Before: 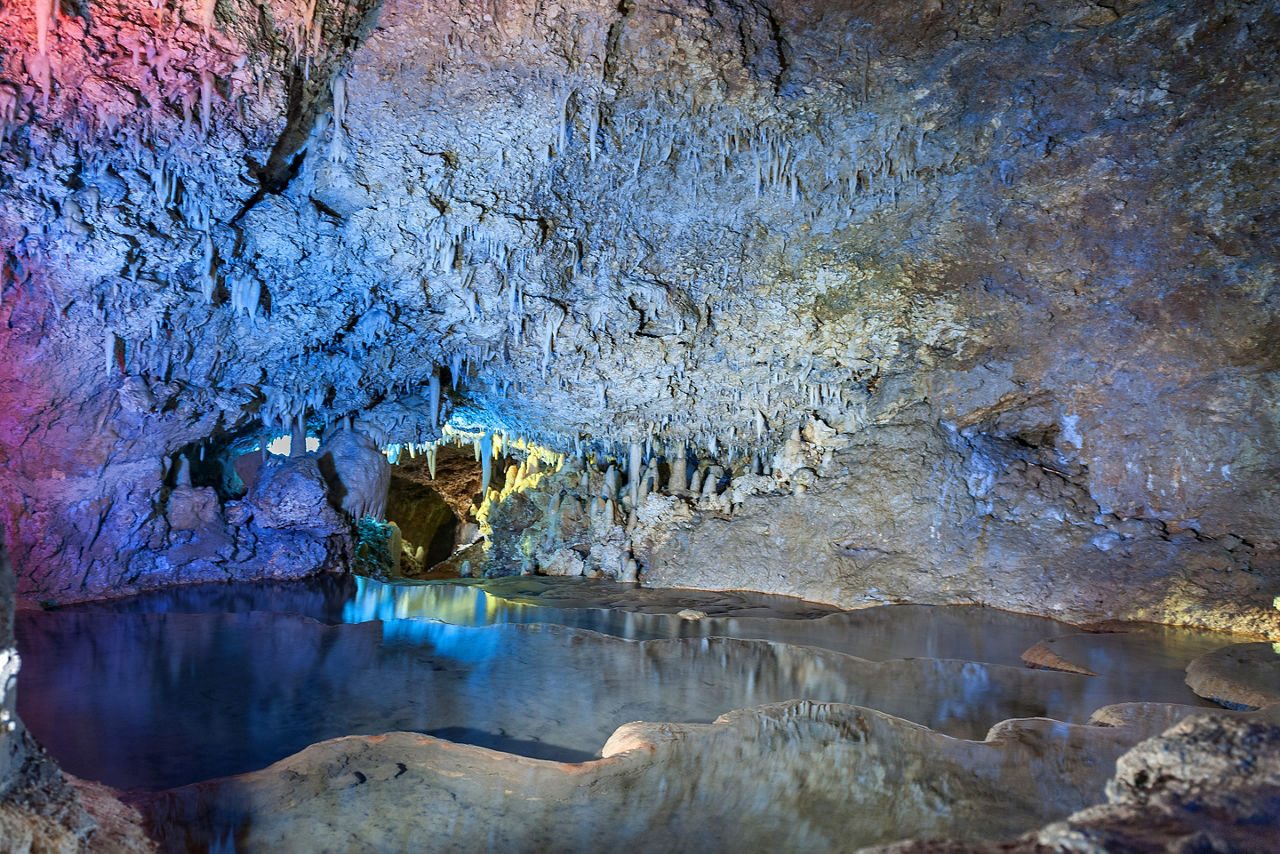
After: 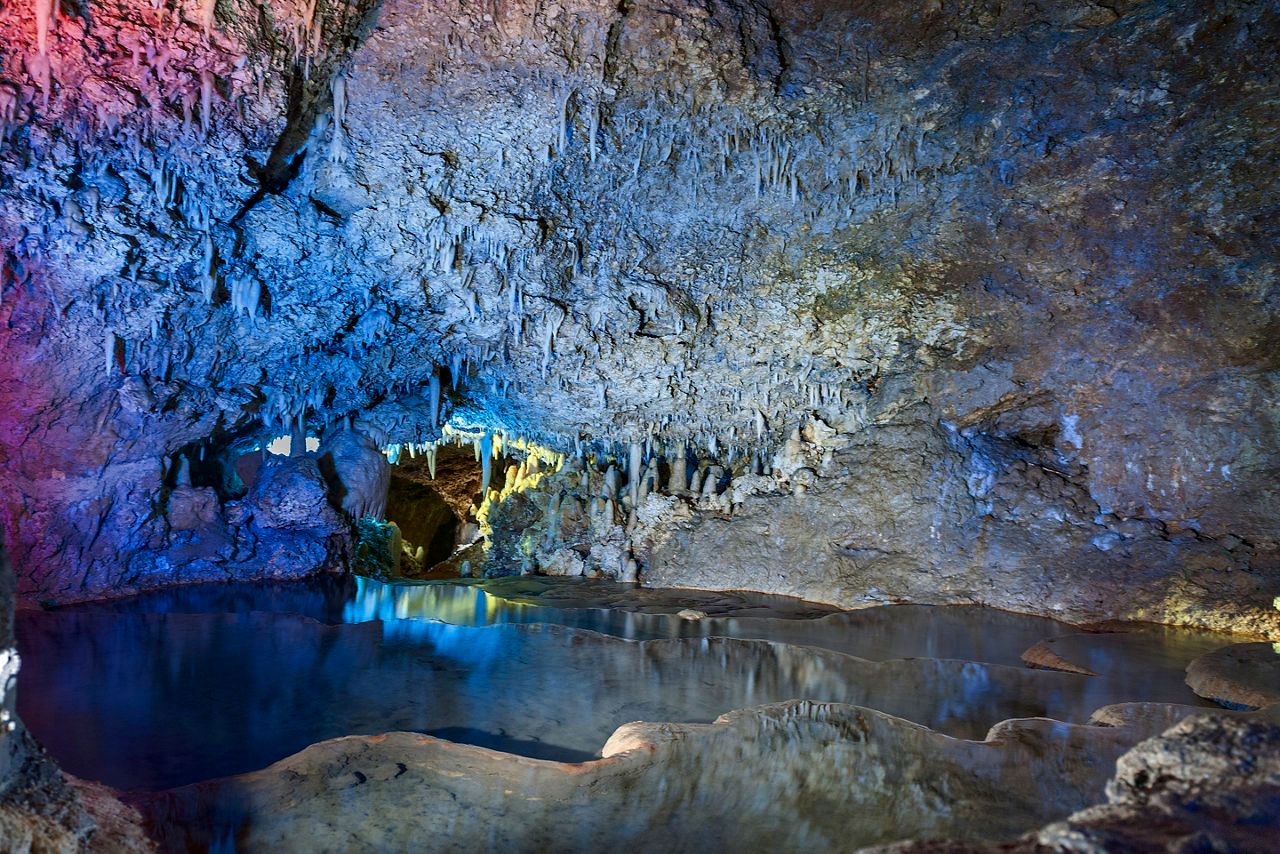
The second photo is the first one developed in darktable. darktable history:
contrast brightness saturation: contrast 0.066, brightness -0.135, saturation 0.06
